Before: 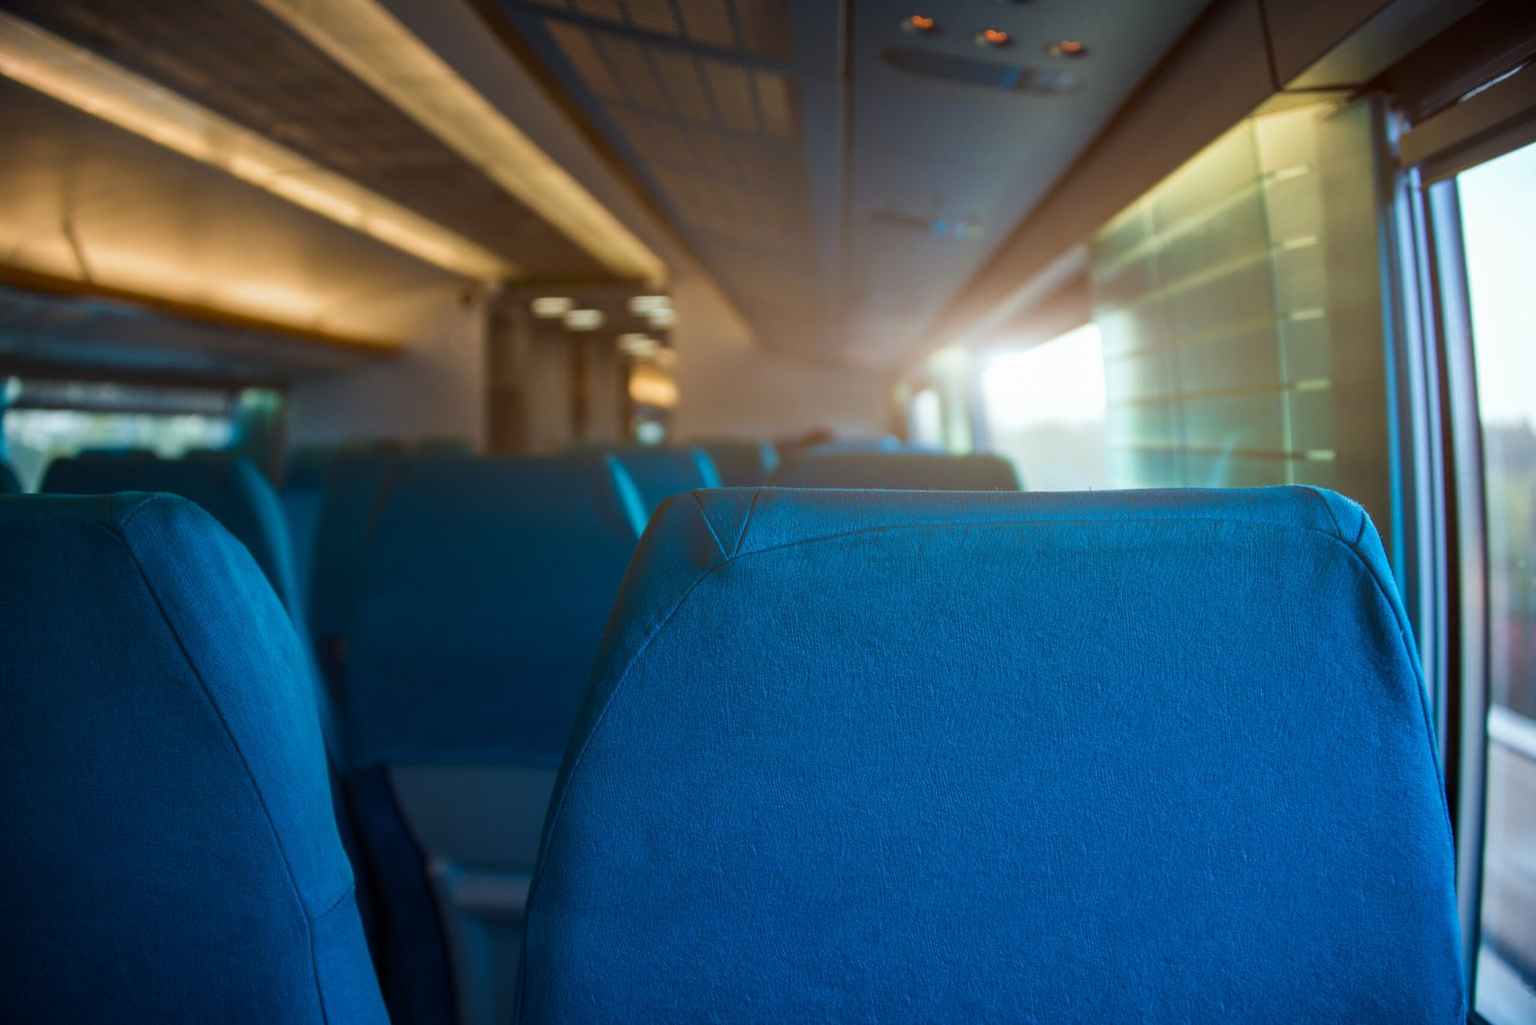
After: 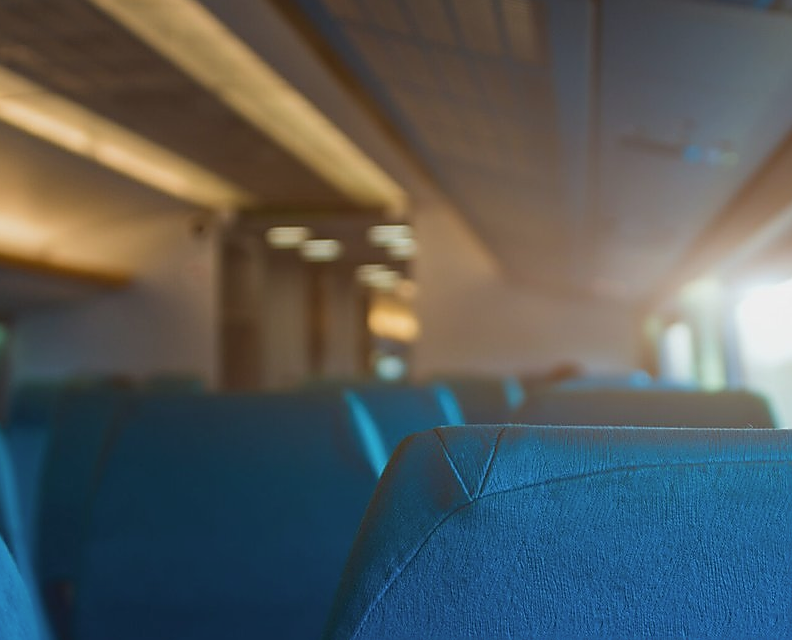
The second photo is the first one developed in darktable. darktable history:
sharpen: radius 1.395, amount 1.237, threshold 0.758
crop: left 17.949%, top 7.802%, right 32.496%, bottom 32.187%
contrast brightness saturation: contrast -0.104, saturation -0.084
